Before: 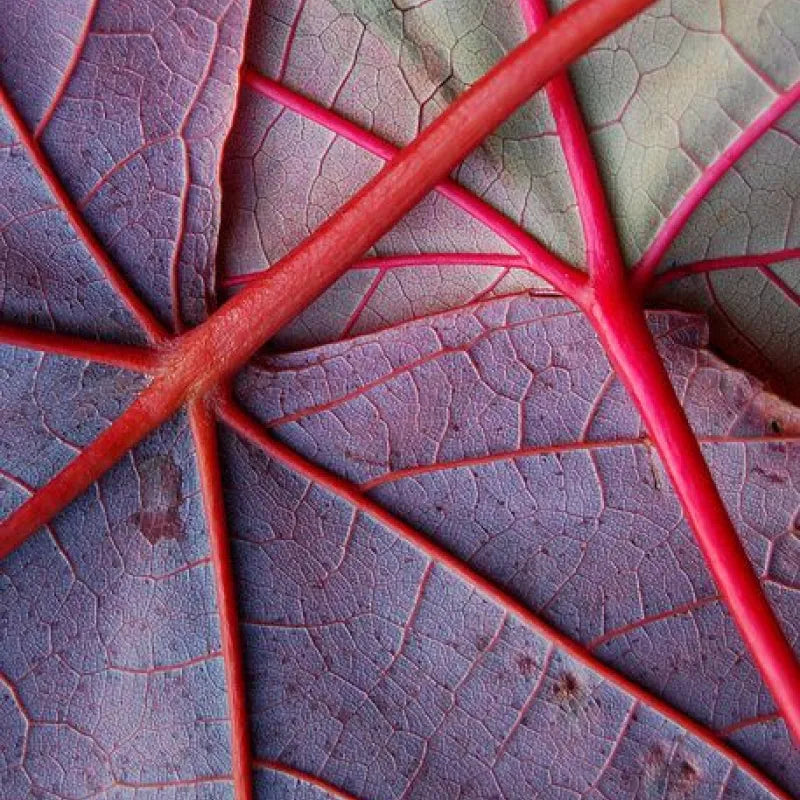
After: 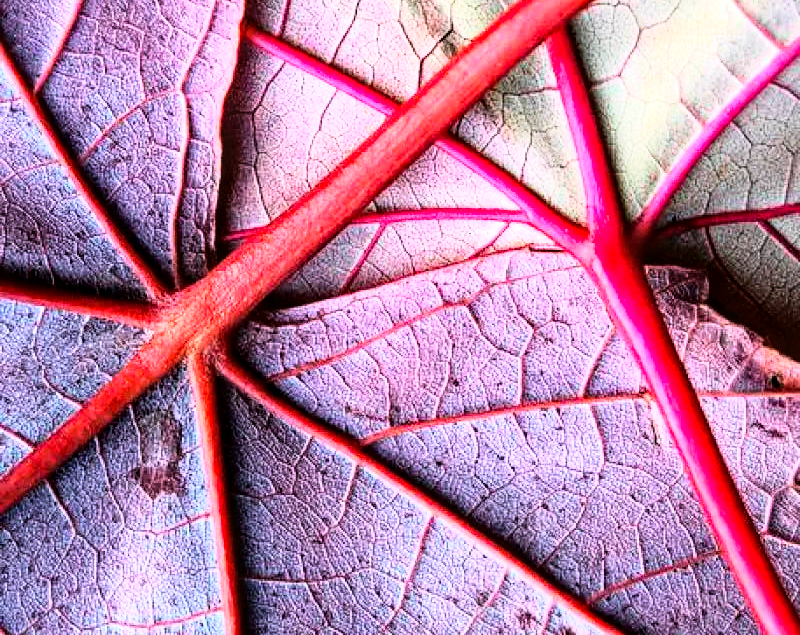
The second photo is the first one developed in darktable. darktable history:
rgb curve: curves: ch0 [(0, 0) (0.21, 0.15) (0.24, 0.21) (0.5, 0.75) (0.75, 0.96) (0.89, 0.99) (1, 1)]; ch1 [(0, 0.02) (0.21, 0.13) (0.25, 0.2) (0.5, 0.67) (0.75, 0.9) (0.89, 0.97) (1, 1)]; ch2 [(0, 0.02) (0.21, 0.13) (0.25, 0.2) (0.5, 0.67) (0.75, 0.9) (0.89, 0.97) (1, 1)], compensate middle gray true
haze removal: compatibility mode true, adaptive false
exposure: exposure 0.426 EV, compensate highlight preservation false
crop and rotate: top 5.667%, bottom 14.937%
local contrast: detail 130%
color correction: highlights a* 3.12, highlights b* -1.55, shadows a* -0.101, shadows b* 2.52, saturation 0.98
white balance: red 0.988, blue 1.017
